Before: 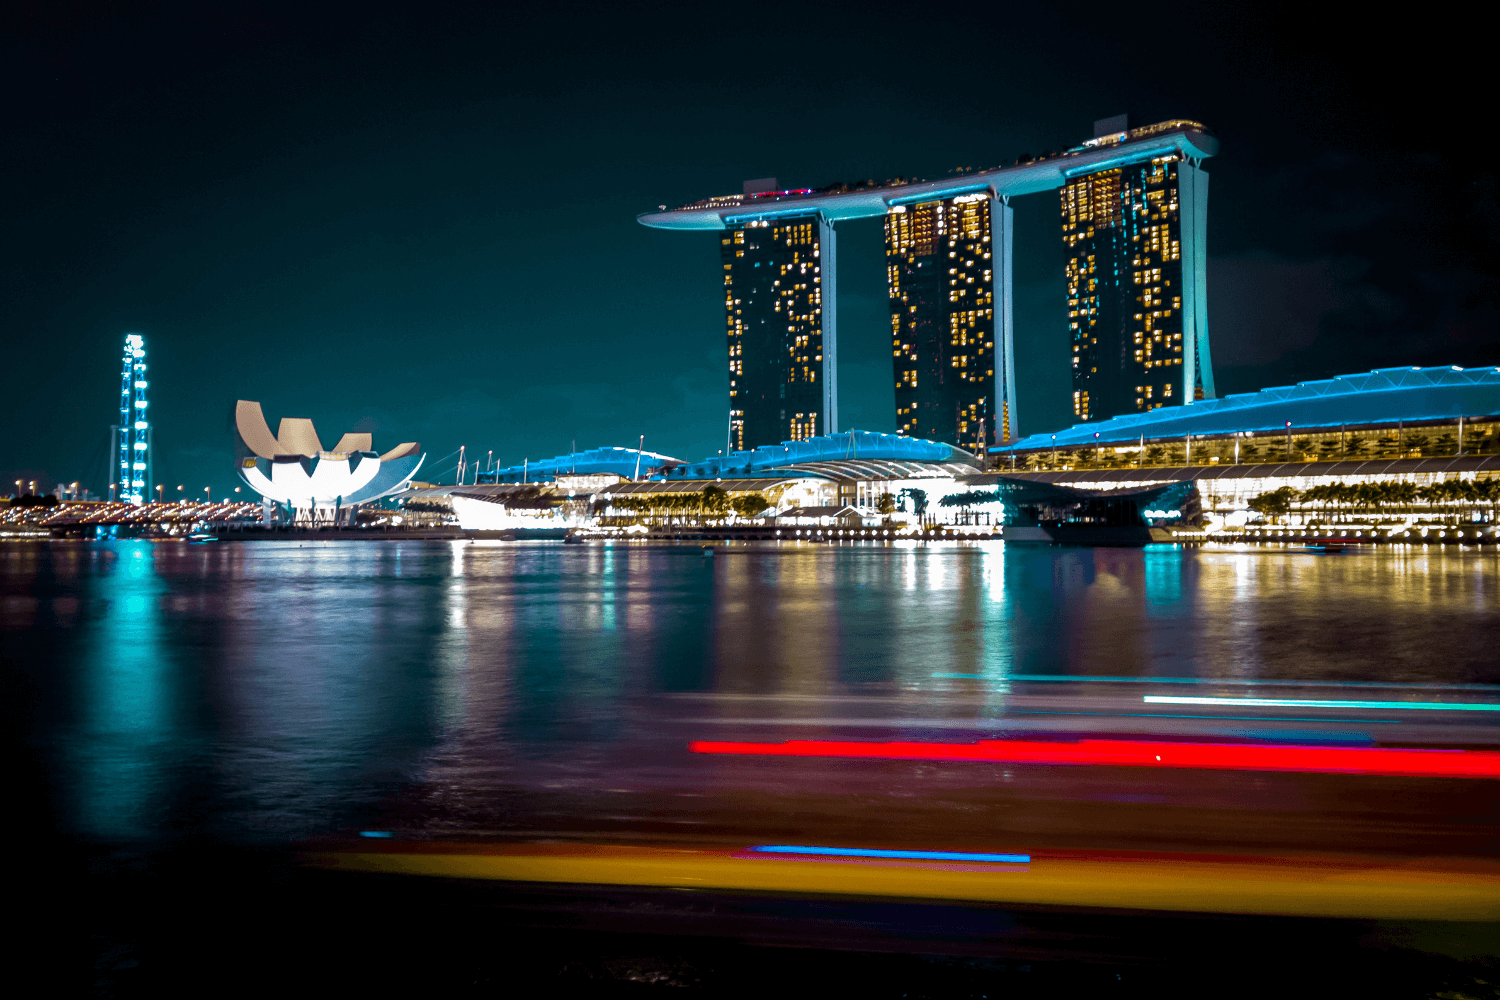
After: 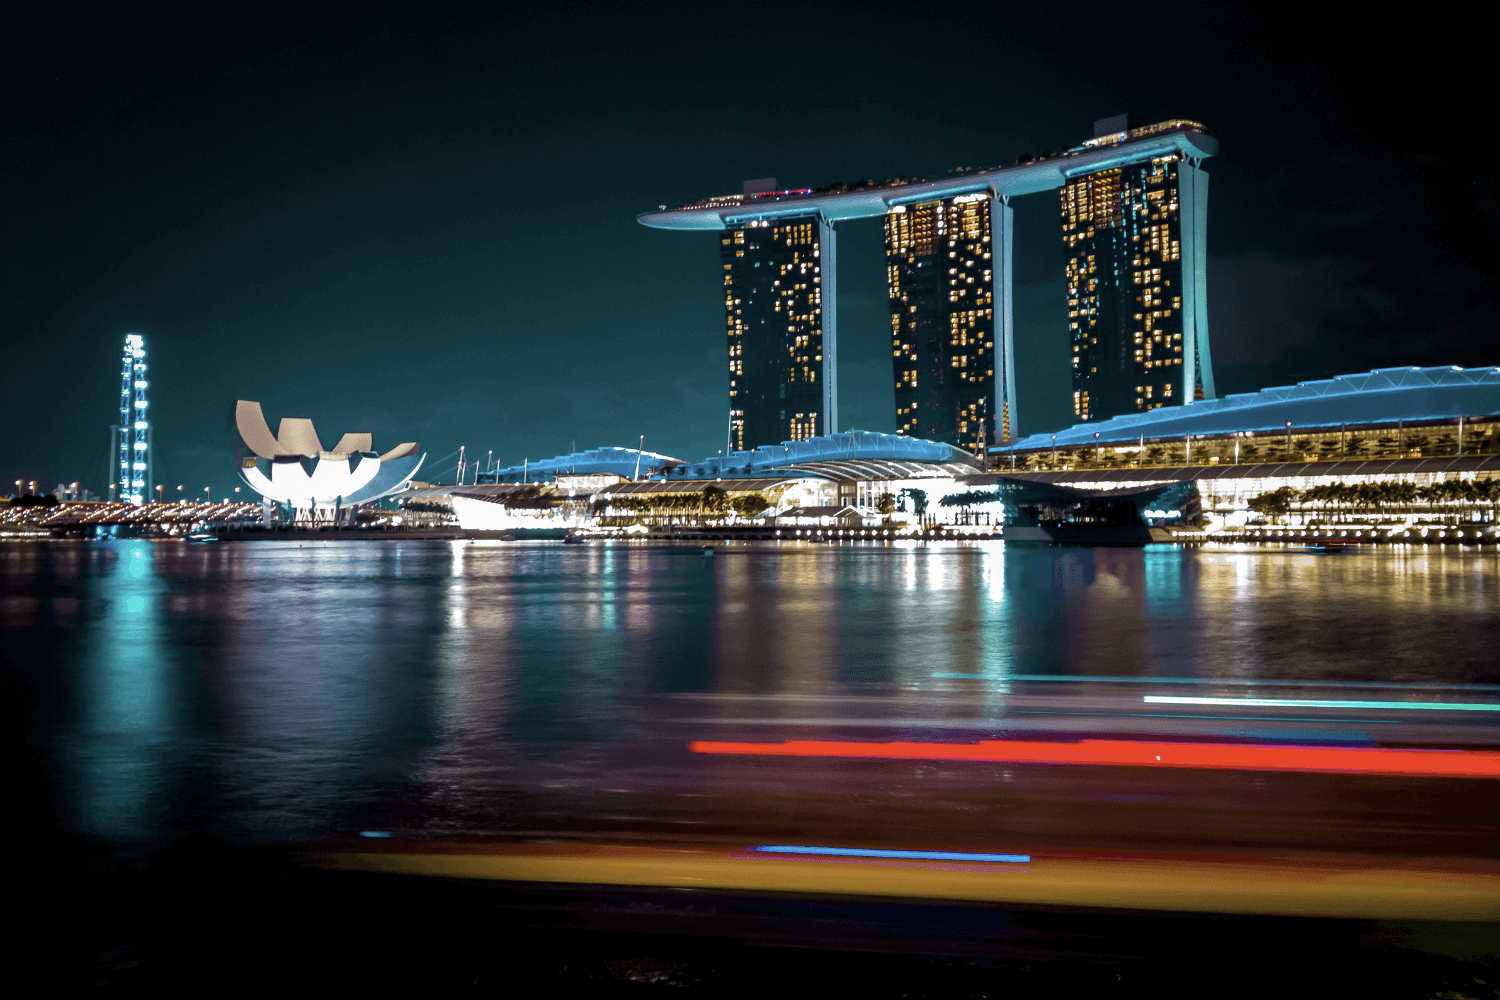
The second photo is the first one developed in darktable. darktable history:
color correction: highlights b* -0.039, saturation 0.77
